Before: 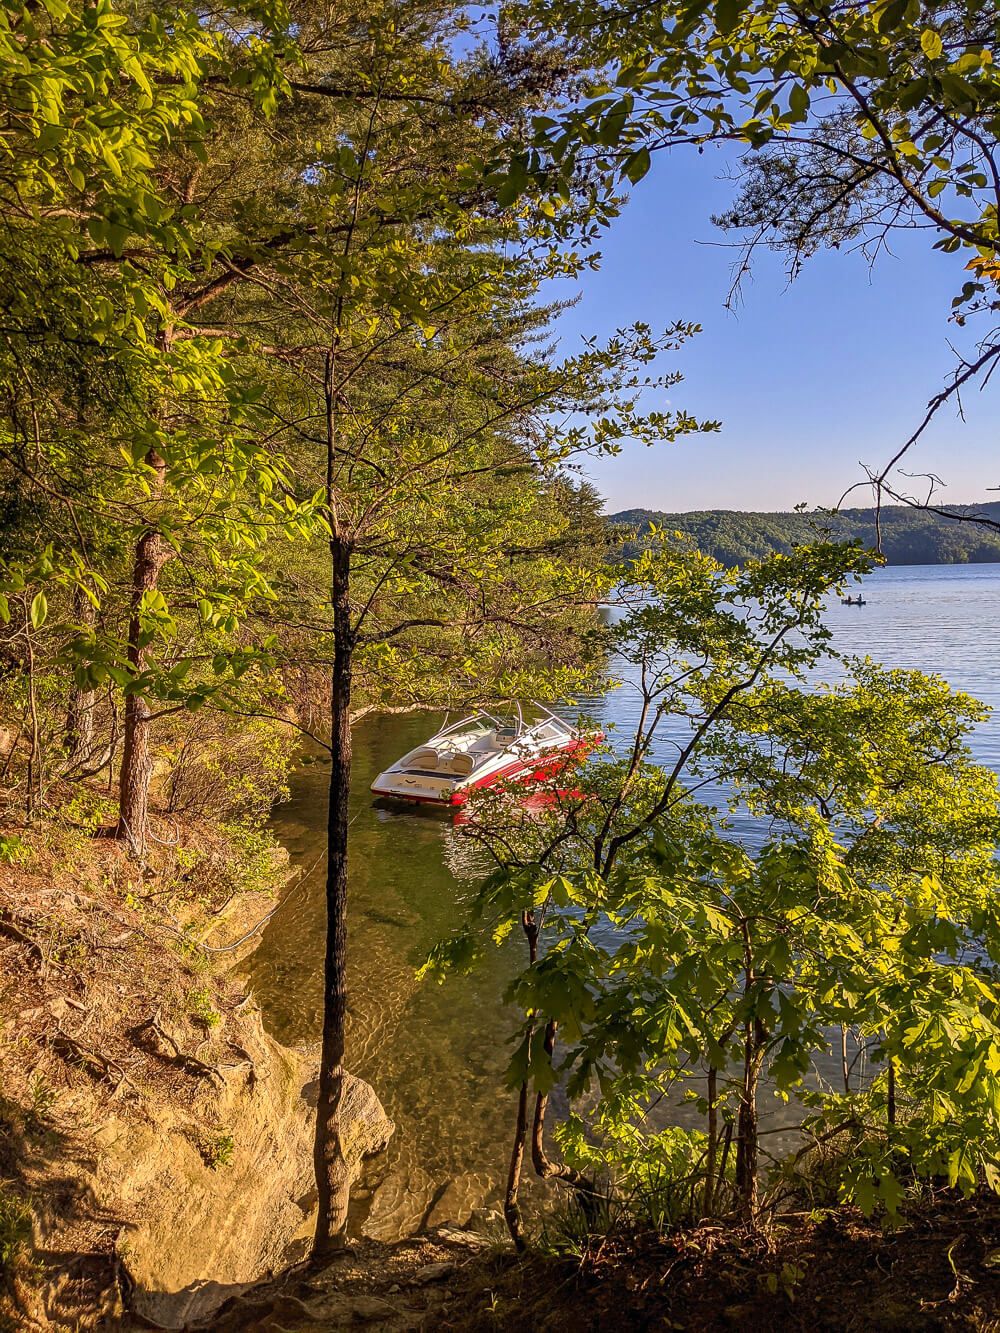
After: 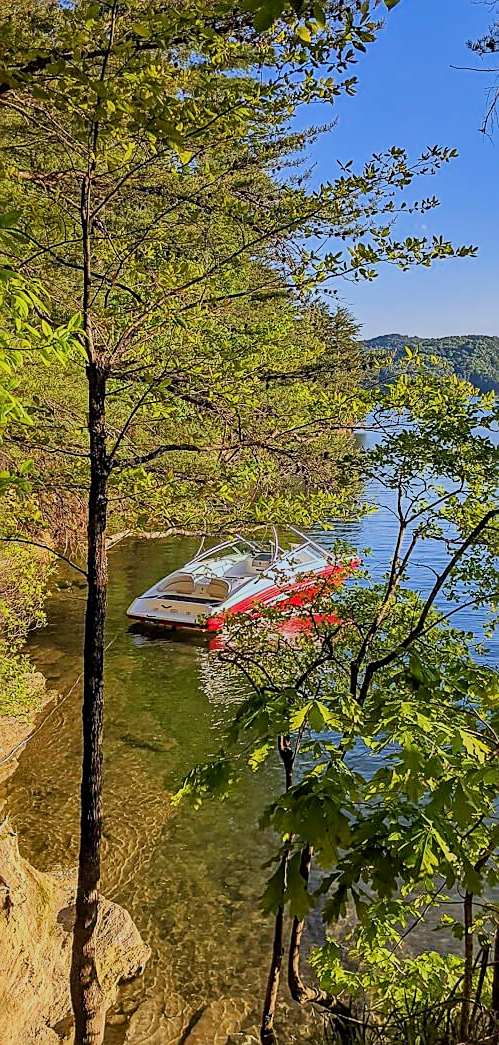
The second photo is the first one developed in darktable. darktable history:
color correction: highlights b* 0.047, saturation 1.1
exposure: black level correction 0.001, exposure 0.5 EV, compensate highlight preservation false
filmic rgb: black relative exposure -7.87 EV, white relative exposure 4.35 EV, hardness 3.85, preserve chrominance max RGB, color science v6 (2022), iterations of high-quality reconstruction 0, contrast in shadows safe, contrast in highlights safe
crop and rotate: angle 0.014°, left 24.393%, top 13.148%, right 25.684%, bottom 8.388%
sharpen: on, module defaults
color calibration: illuminant F (fluorescent), F source F9 (Cool White Deluxe 4150 K) – high CRI, x 0.374, y 0.373, temperature 4153.84 K
